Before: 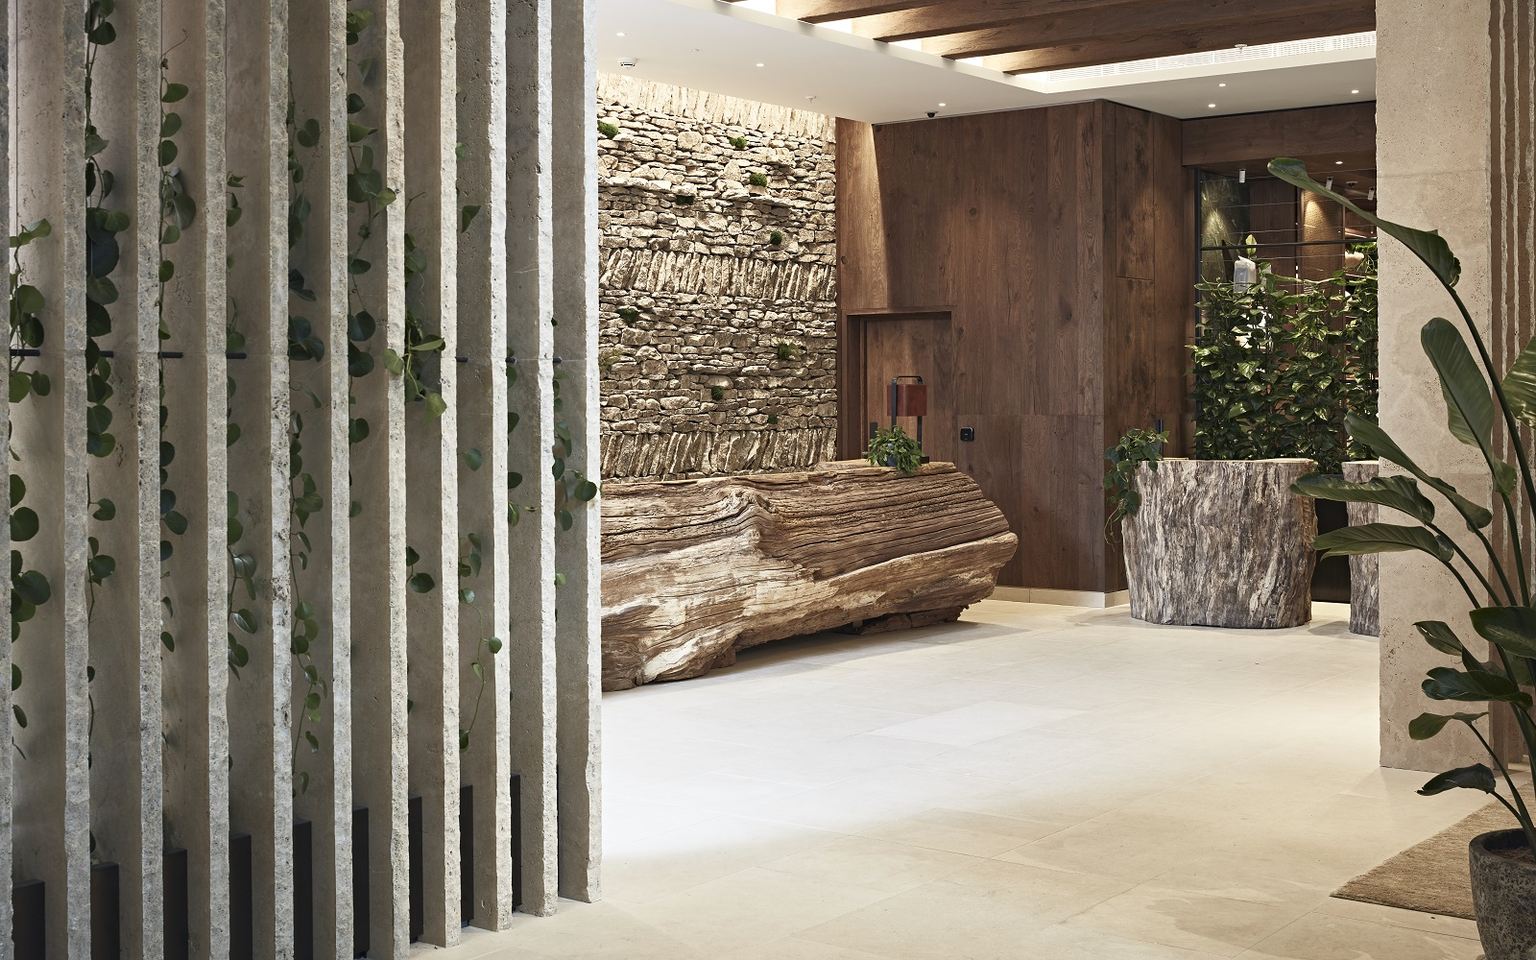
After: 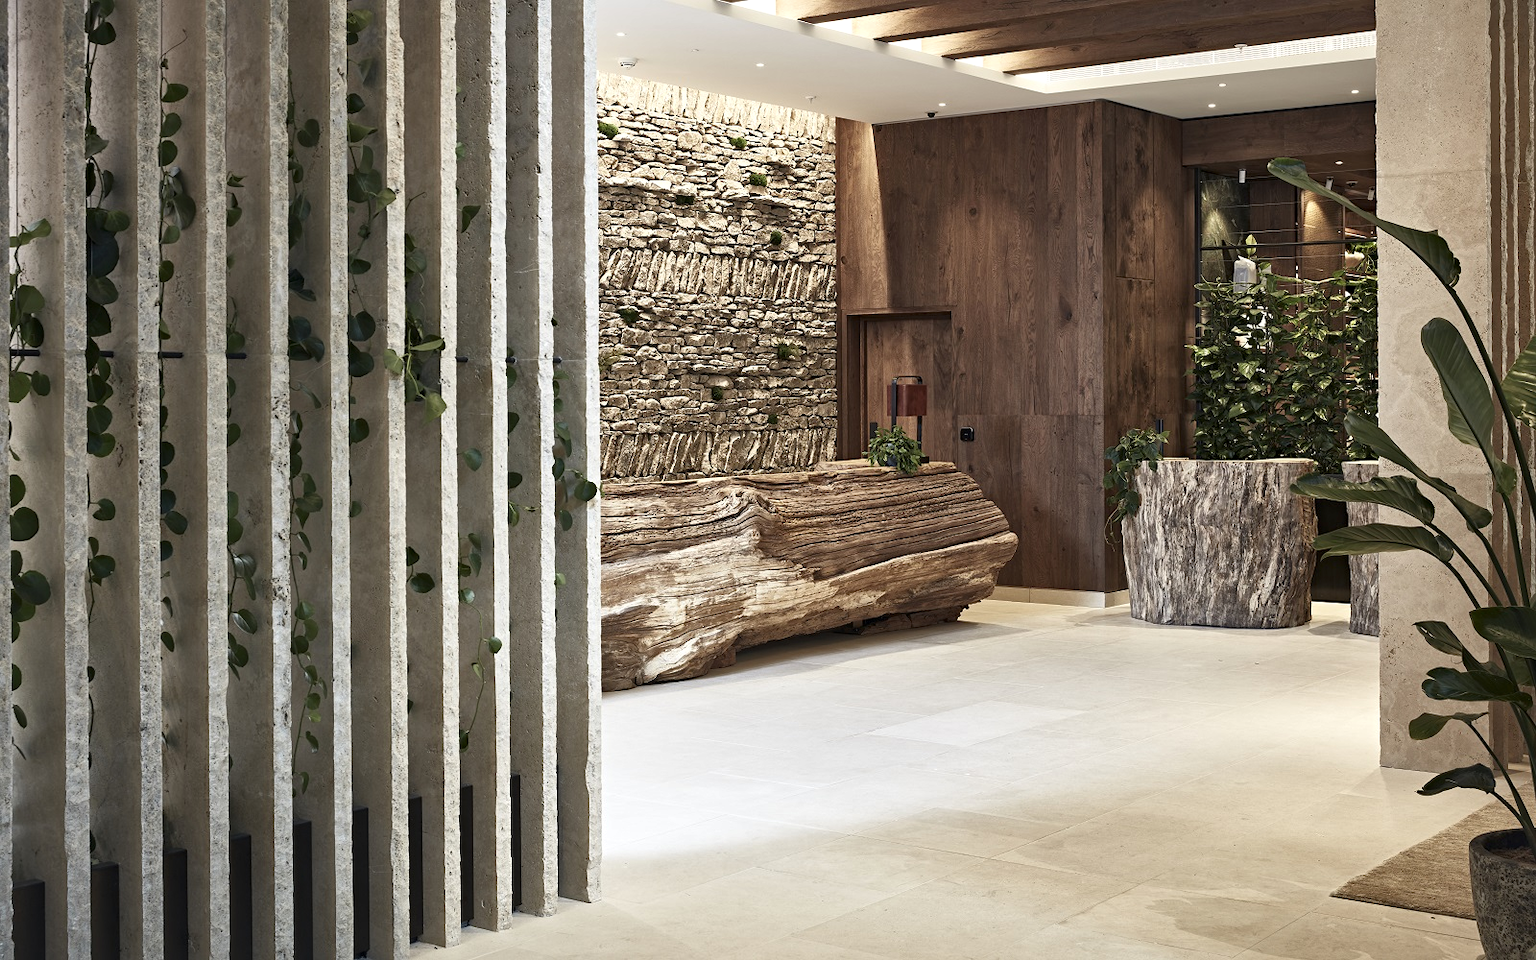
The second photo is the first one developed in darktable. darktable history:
local contrast: mode bilateral grid, contrast 20, coarseness 50, detail 150%, midtone range 0.2
